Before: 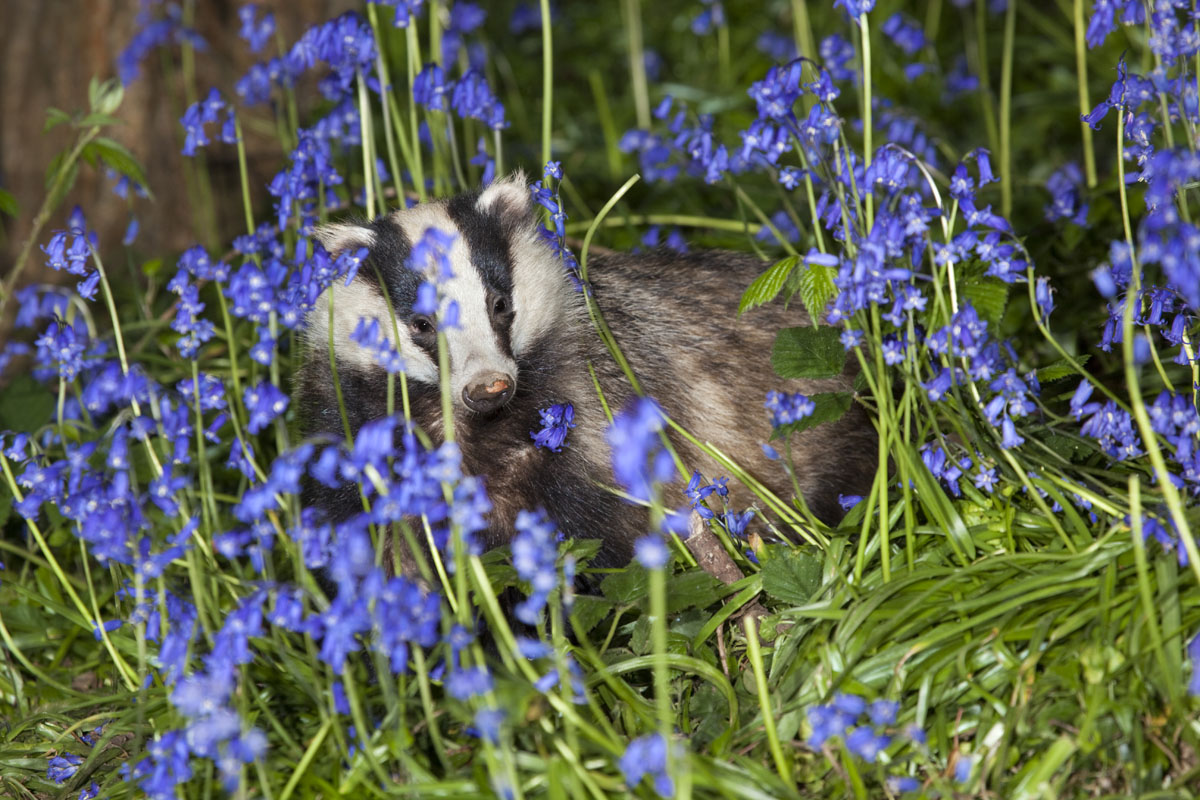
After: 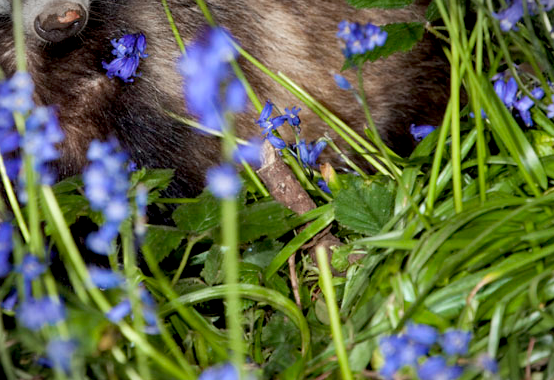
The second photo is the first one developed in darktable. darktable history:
crop: left 35.707%, top 46.301%, right 18.087%, bottom 6.195%
exposure: black level correction 0.01, exposure 0.008 EV, compensate highlight preservation false
vignetting: fall-off start 99.53%, width/height ratio 1.304, unbound false
